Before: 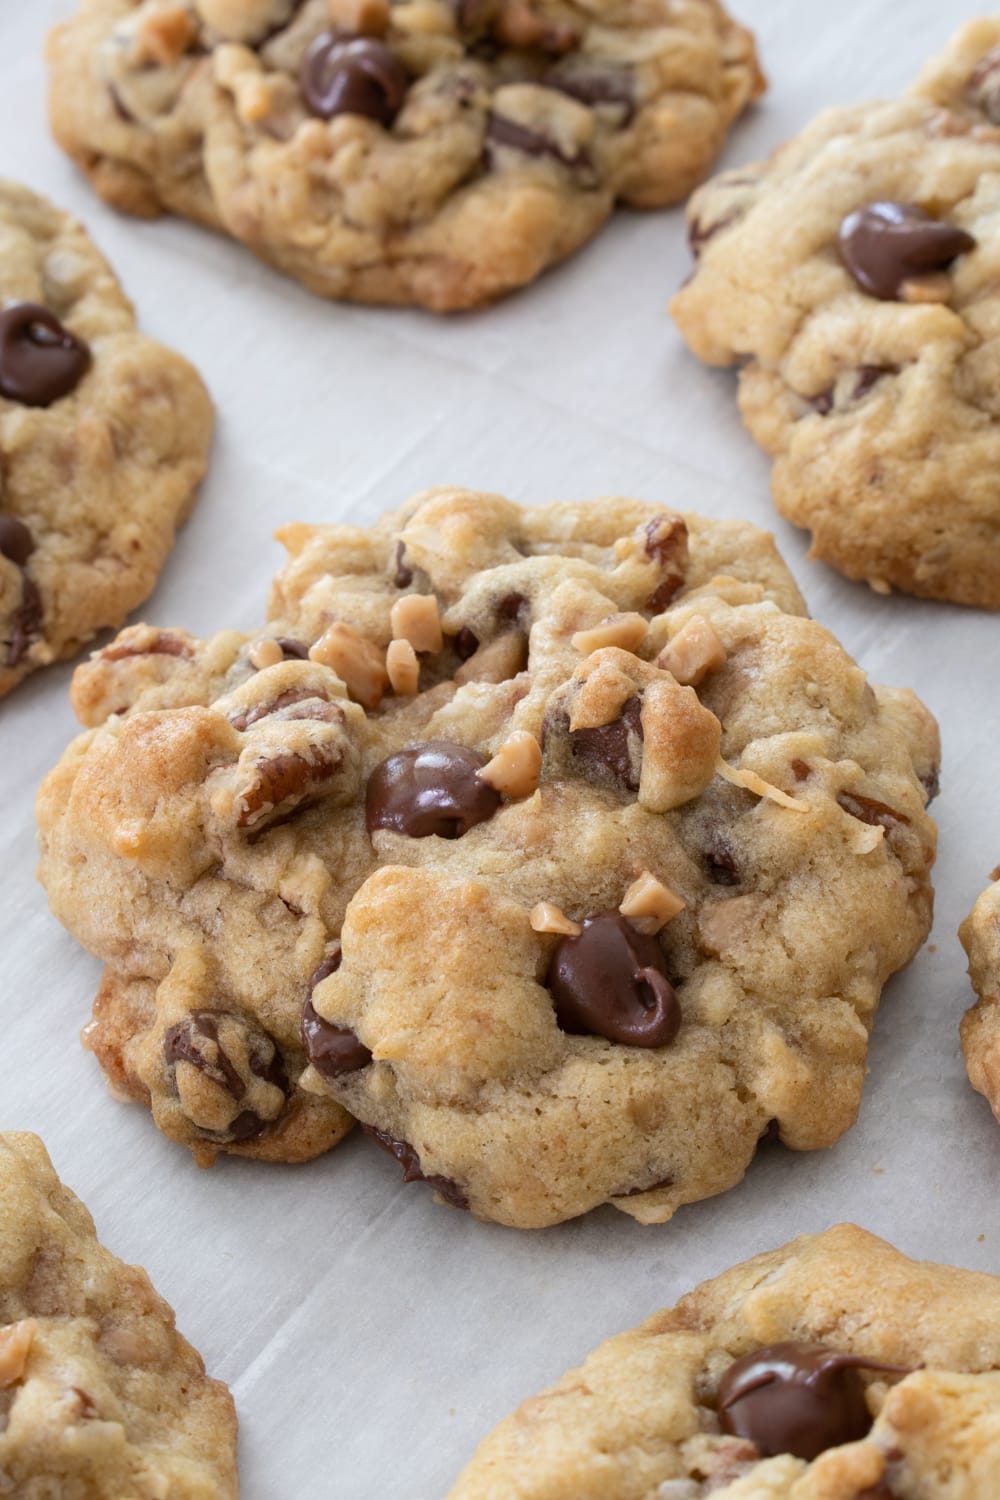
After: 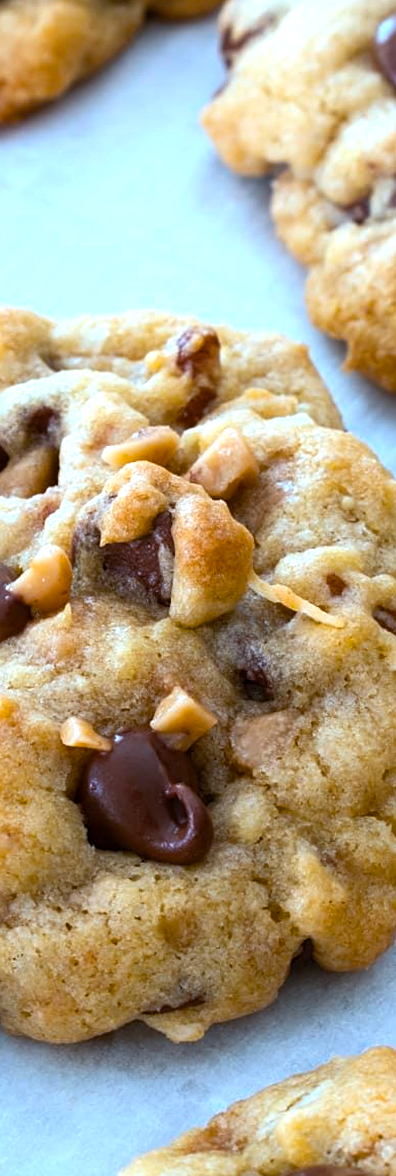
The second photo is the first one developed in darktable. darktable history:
color balance rgb: linear chroma grading › global chroma 9%, perceptual saturation grading › global saturation 36%, perceptual brilliance grading › global brilliance 15%, perceptual brilliance grading › shadows -35%, global vibrance 15%
sharpen: amount 0.2
color calibration: output R [1.063, -0.012, -0.003, 0], output G [0, 1.022, 0.021, 0], output B [-0.079, 0.047, 1, 0], illuminant custom, x 0.389, y 0.387, temperature 3838.64 K
crop: left 45.721%, top 13.393%, right 14.118%, bottom 10.01%
rotate and perspective: lens shift (horizontal) -0.055, automatic cropping off
